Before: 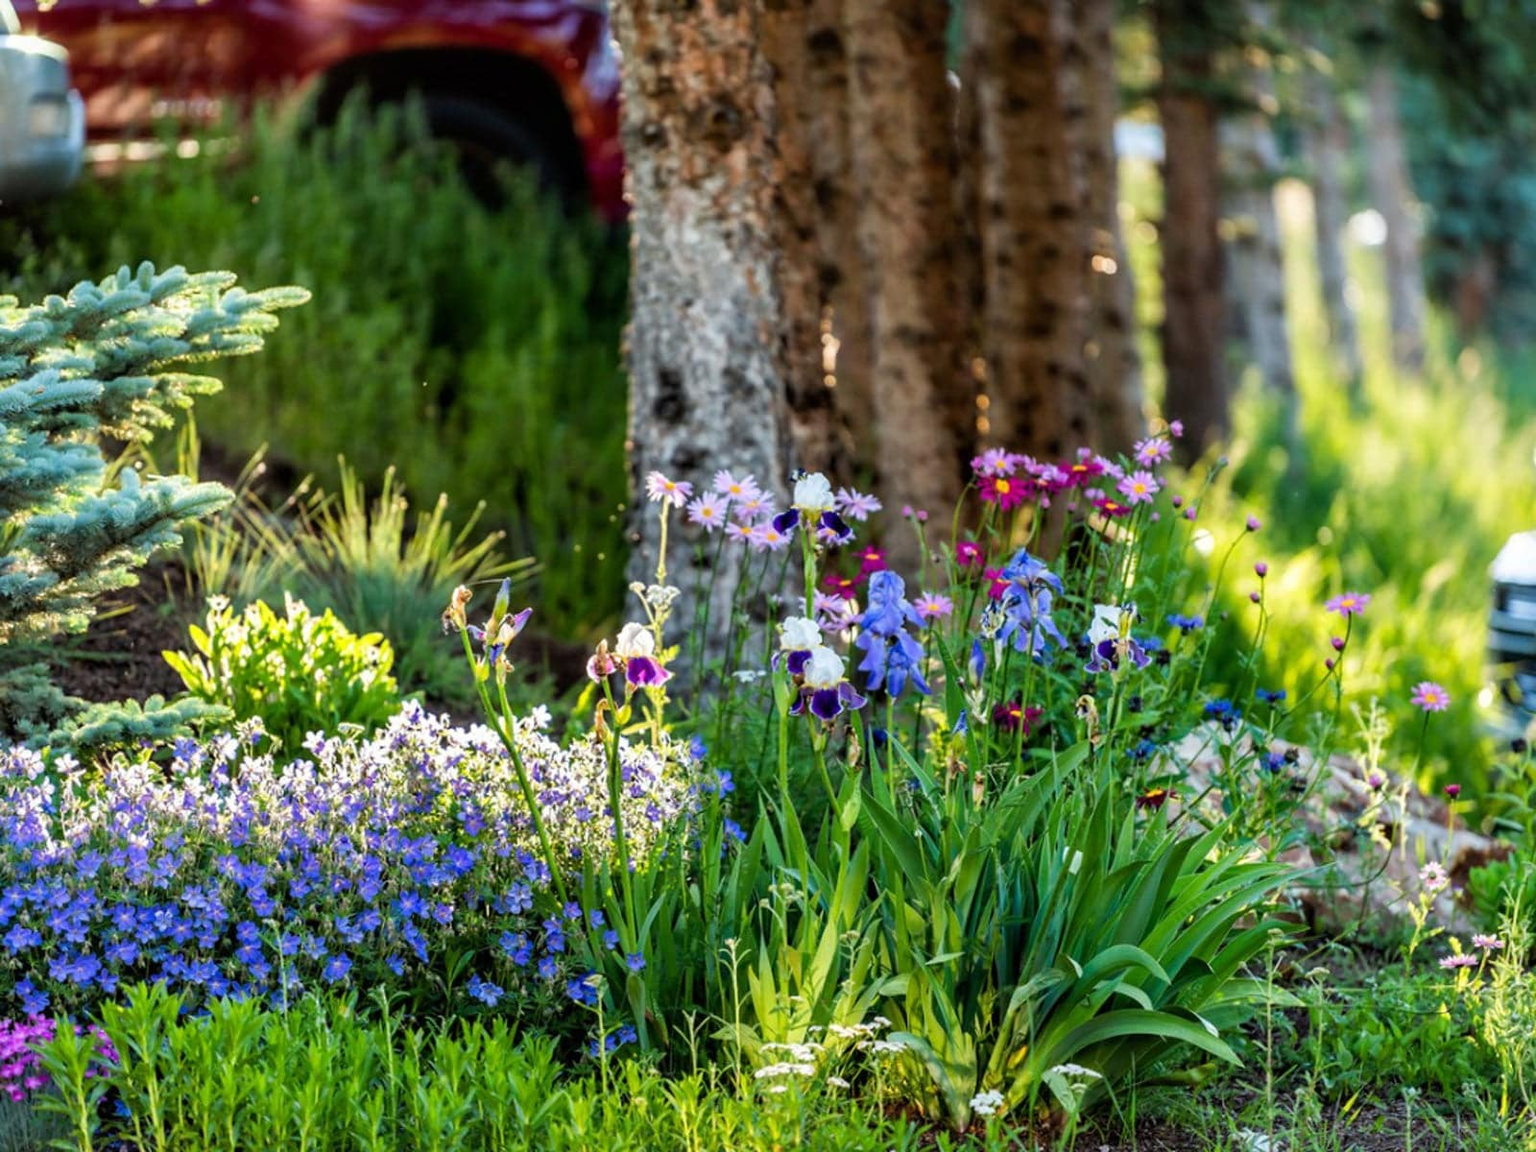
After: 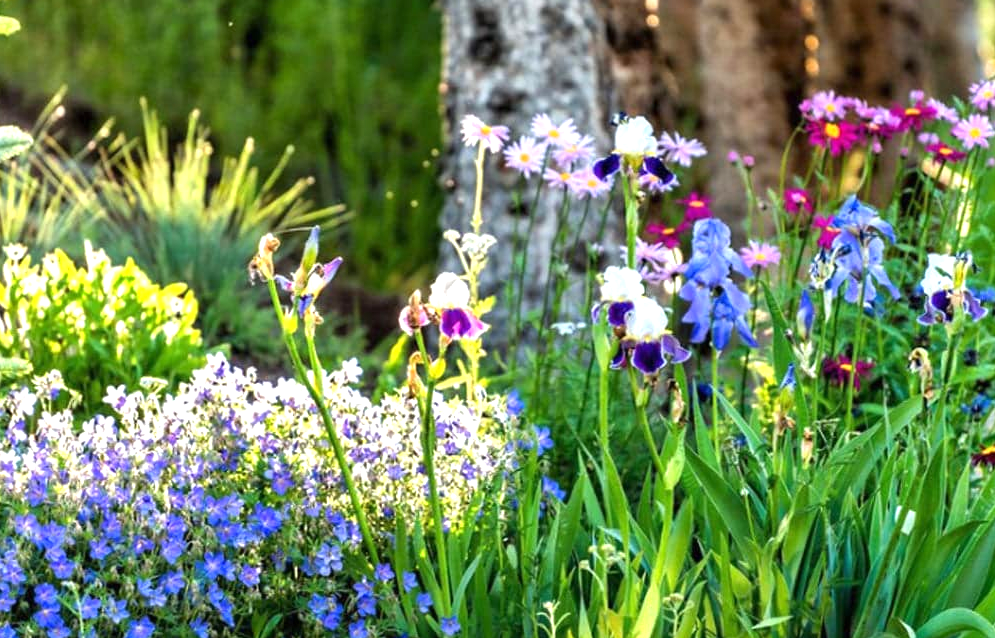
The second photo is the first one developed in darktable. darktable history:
exposure: black level correction 0, exposure 0.69 EV, compensate highlight preservation false
crop: left 13.267%, top 31.341%, right 24.513%, bottom 15.485%
